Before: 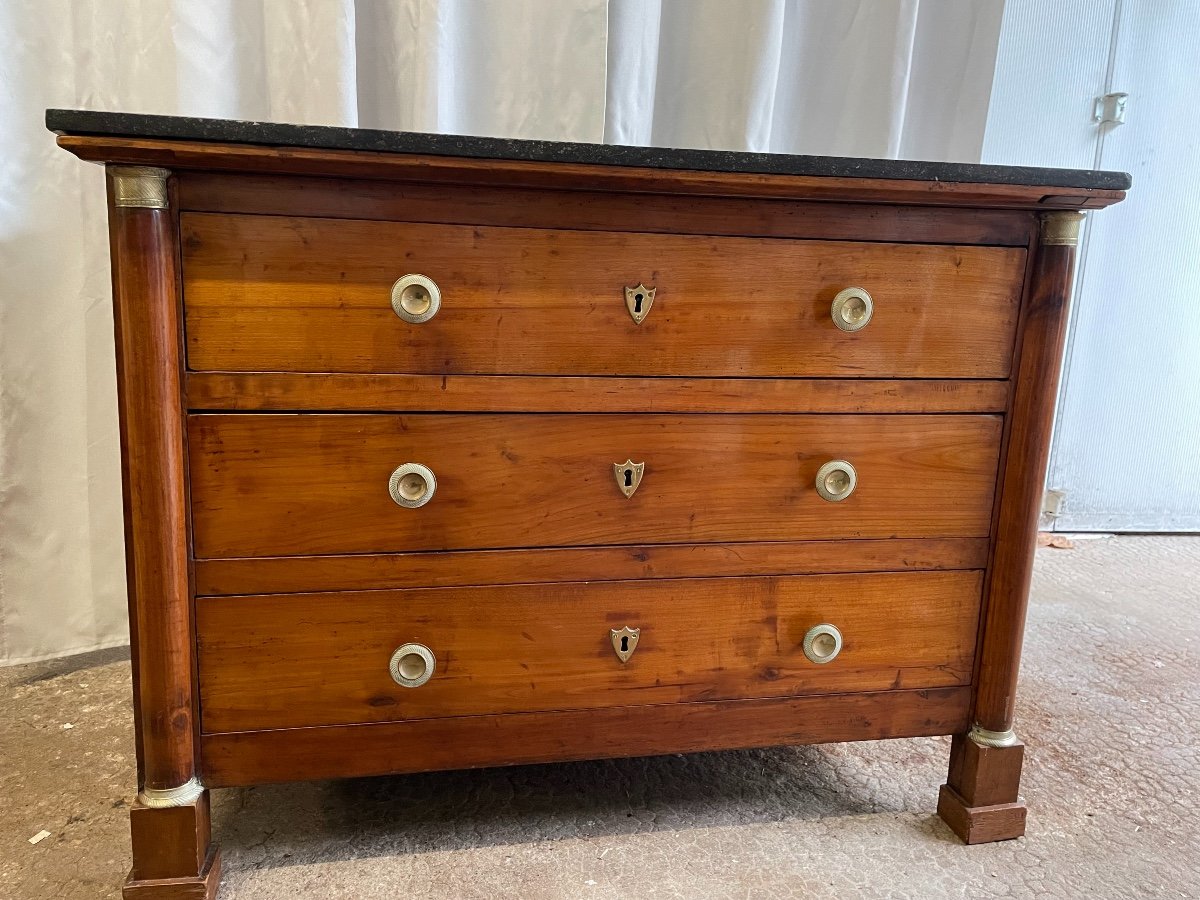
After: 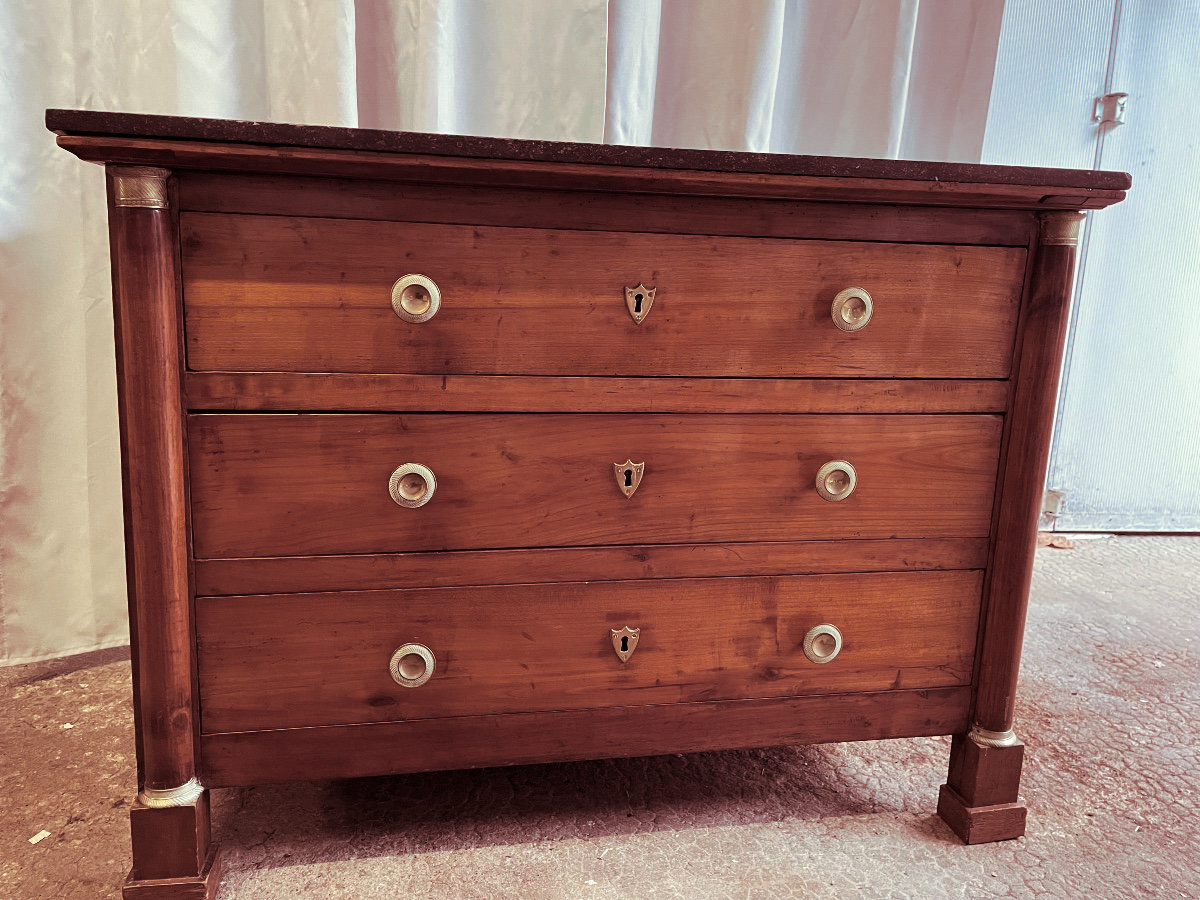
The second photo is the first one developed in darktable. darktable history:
shadows and highlights: radius 264.75, soften with gaussian
split-toning: compress 20%
